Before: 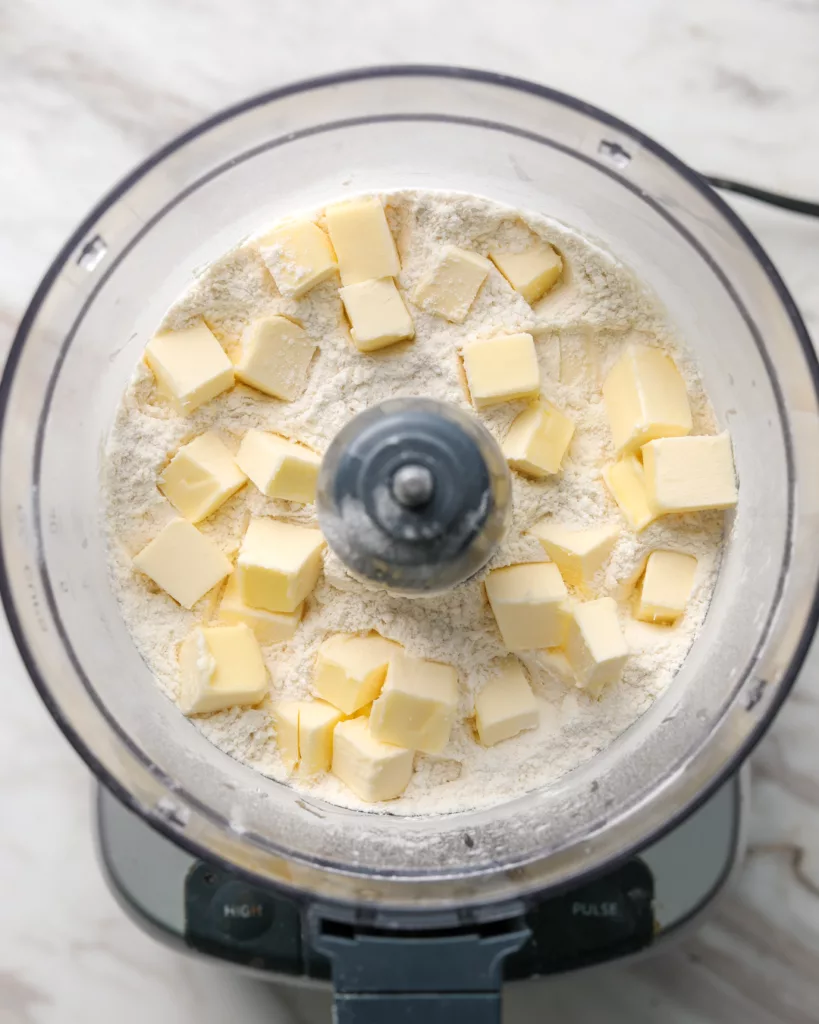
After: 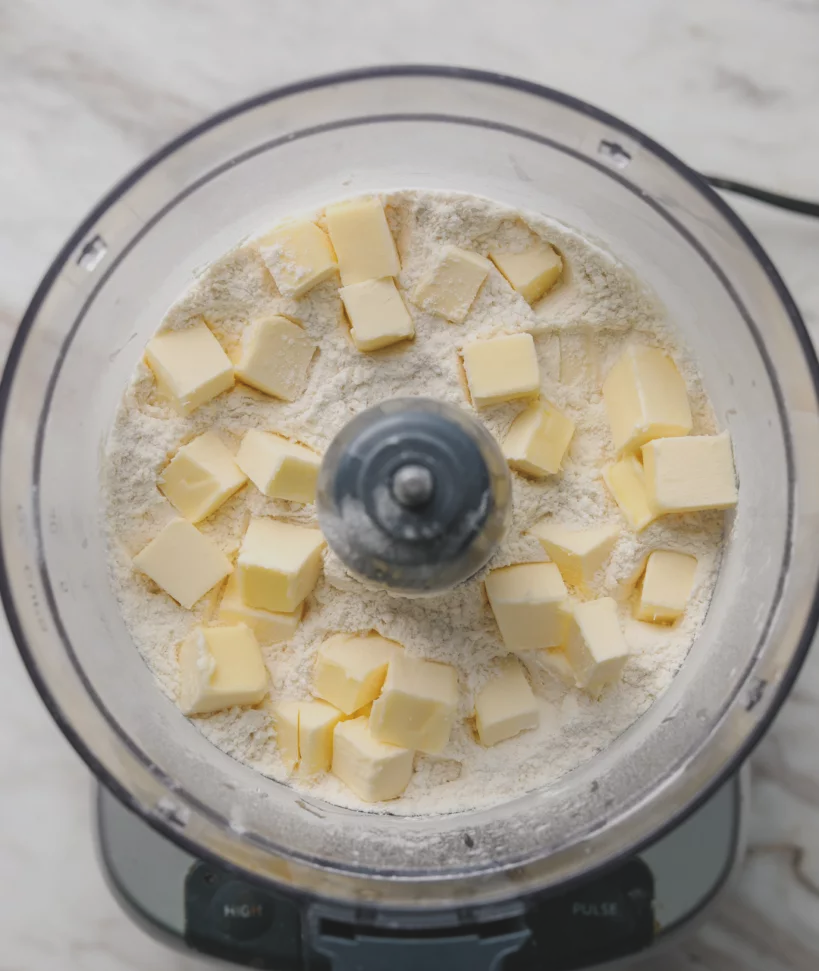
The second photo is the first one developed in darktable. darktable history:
crop and rotate: top 0%, bottom 5.097%
tone equalizer: on, module defaults
exposure: black level correction -0.015, exposure -0.5 EV, compensate highlight preservation false
